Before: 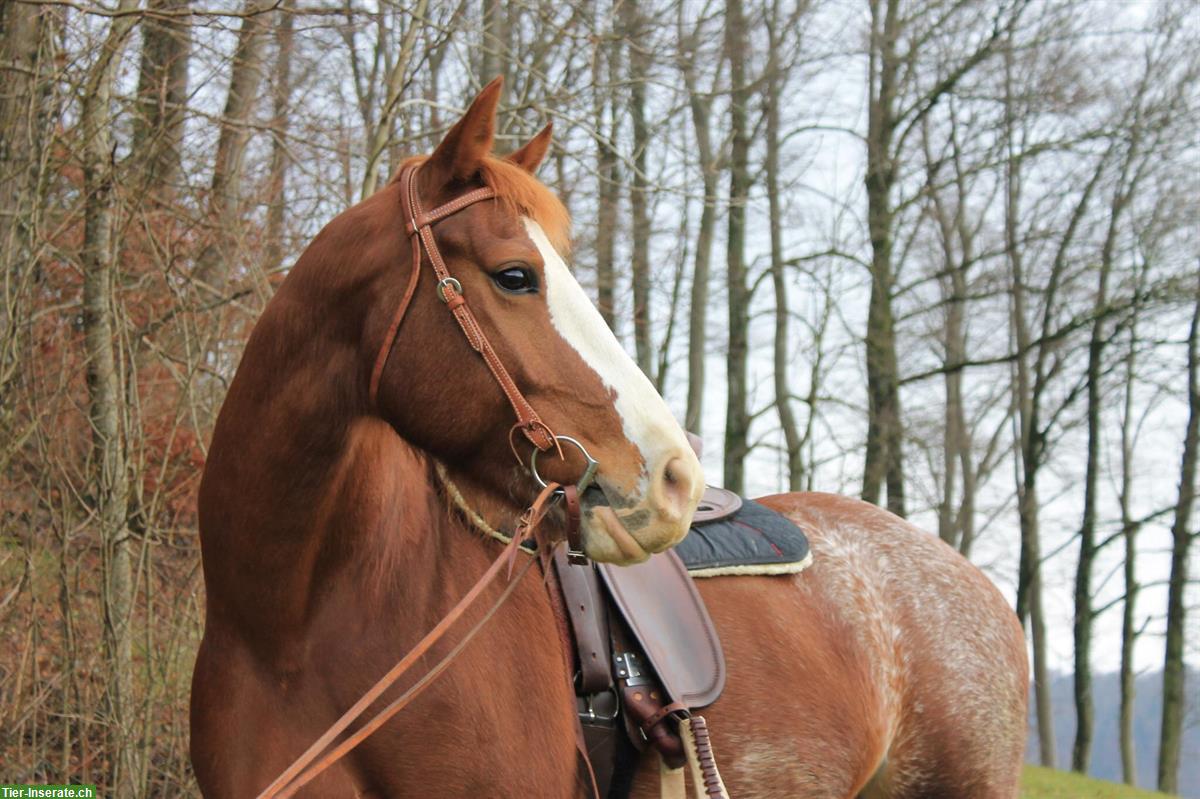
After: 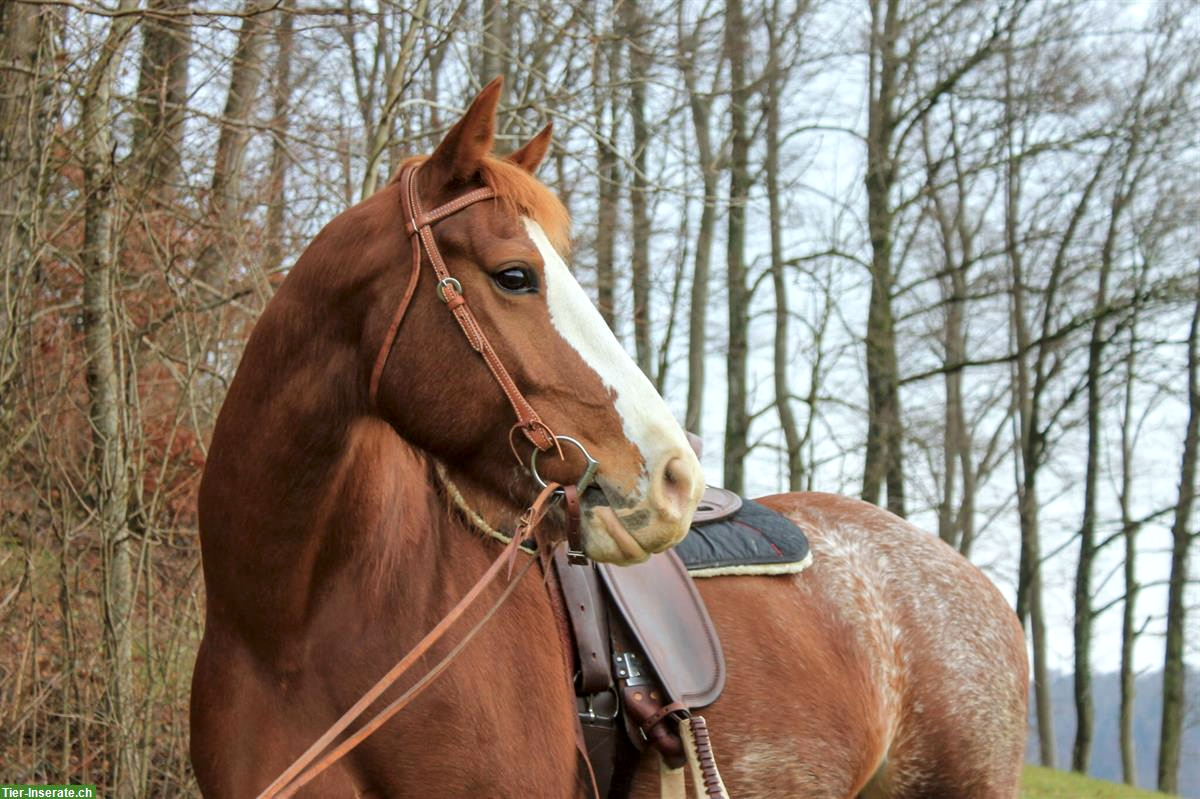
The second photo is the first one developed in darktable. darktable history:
color correction: highlights a* -2.81, highlights b* -2.52, shadows a* 1.95, shadows b* 2.84
local contrast: on, module defaults
